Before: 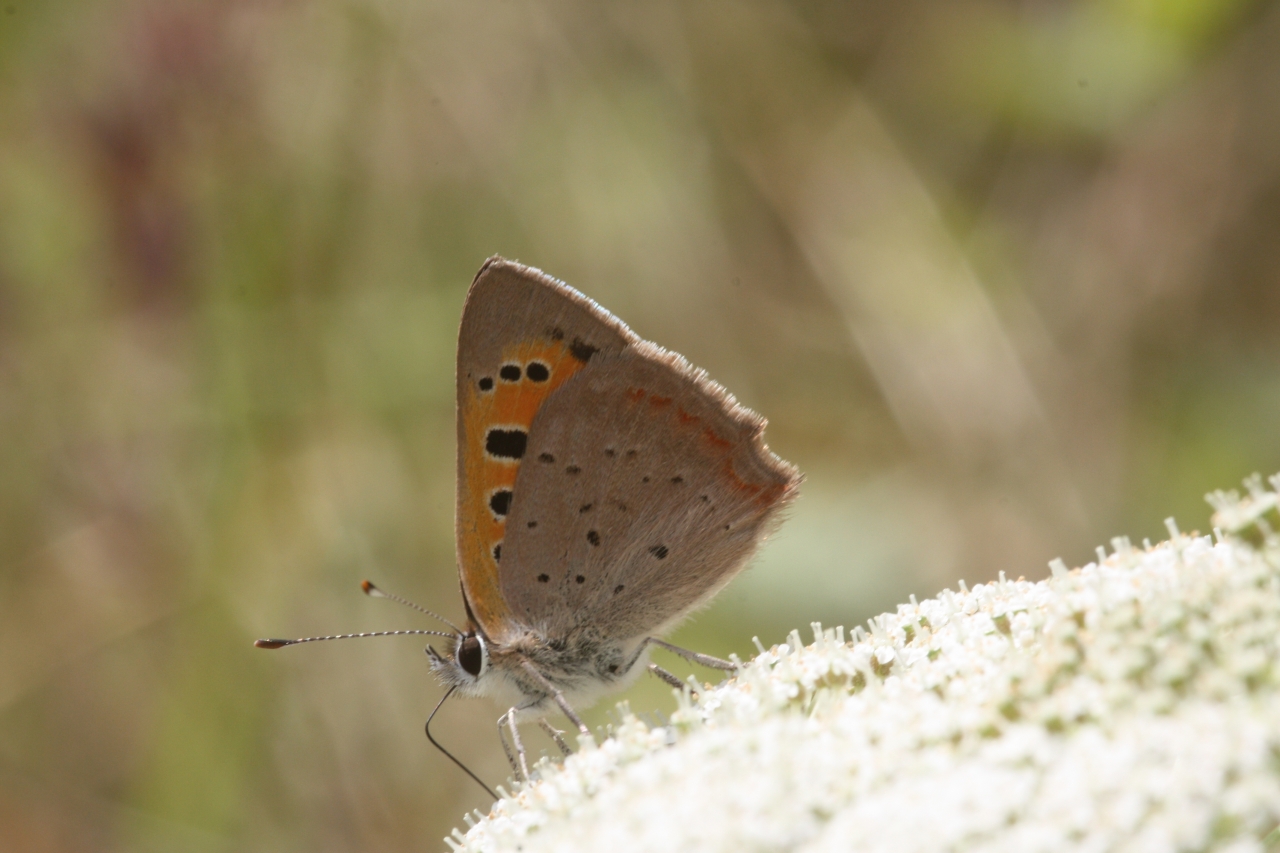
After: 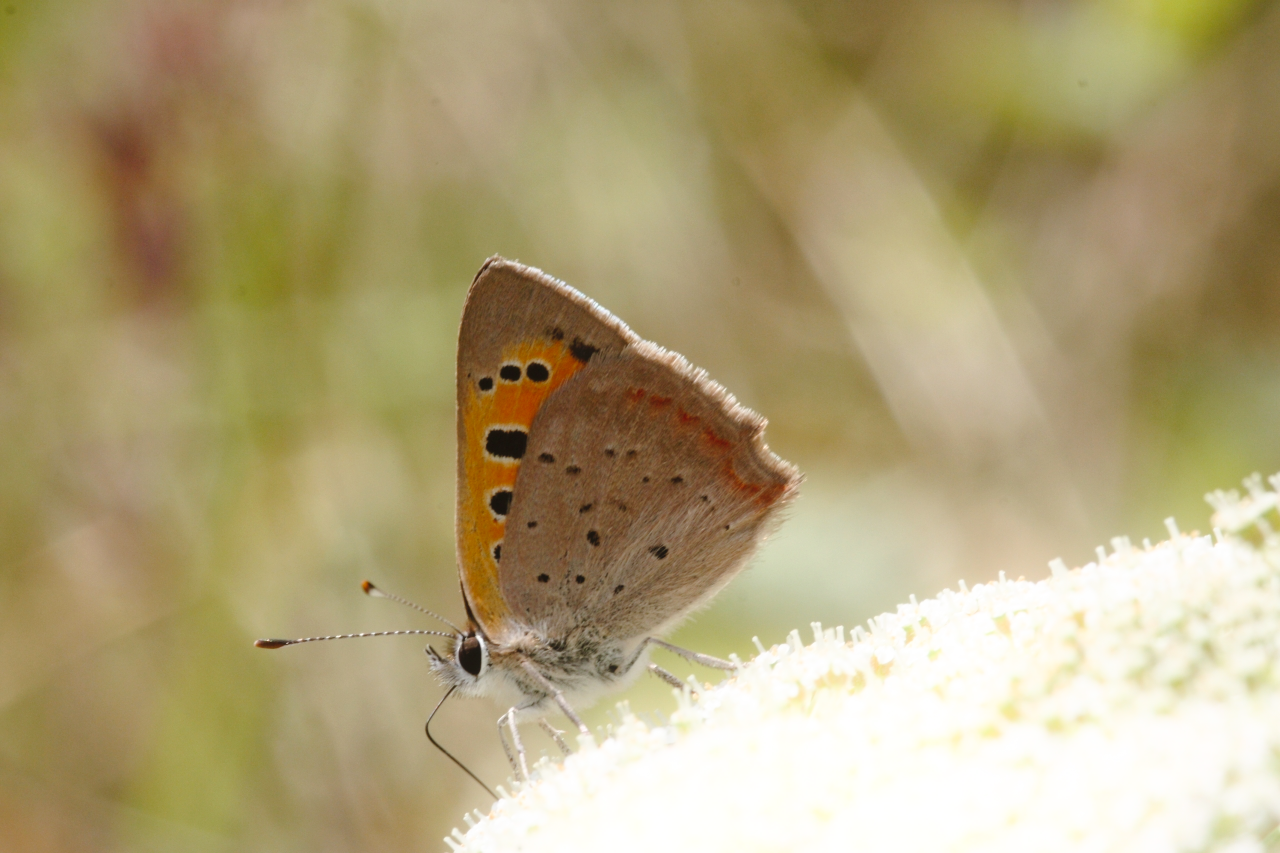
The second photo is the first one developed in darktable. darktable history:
bloom: size 9%, threshold 100%, strength 7%
tone curve: curves: ch0 [(0, 0) (0.003, 0.015) (0.011, 0.019) (0.025, 0.027) (0.044, 0.041) (0.069, 0.055) (0.1, 0.079) (0.136, 0.099) (0.177, 0.149) (0.224, 0.216) (0.277, 0.292) (0.335, 0.383) (0.399, 0.474) (0.468, 0.556) (0.543, 0.632) (0.623, 0.711) (0.709, 0.789) (0.801, 0.871) (0.898, 0.944) (1, 1)], preserve colors none
